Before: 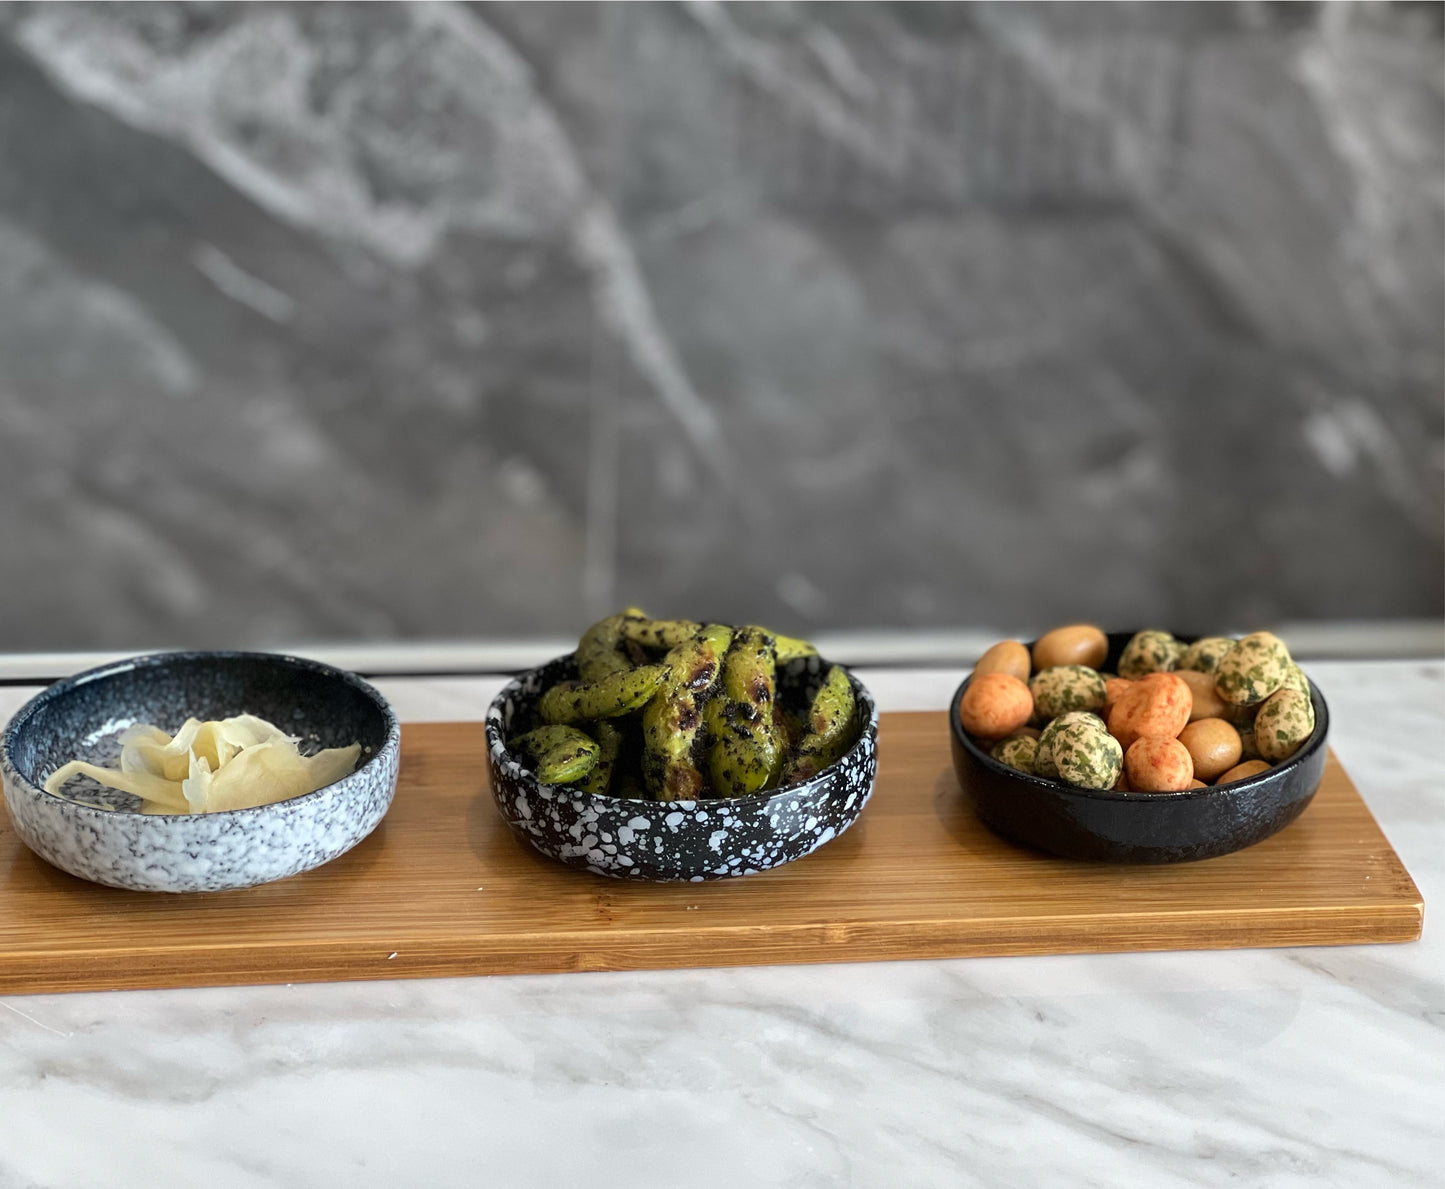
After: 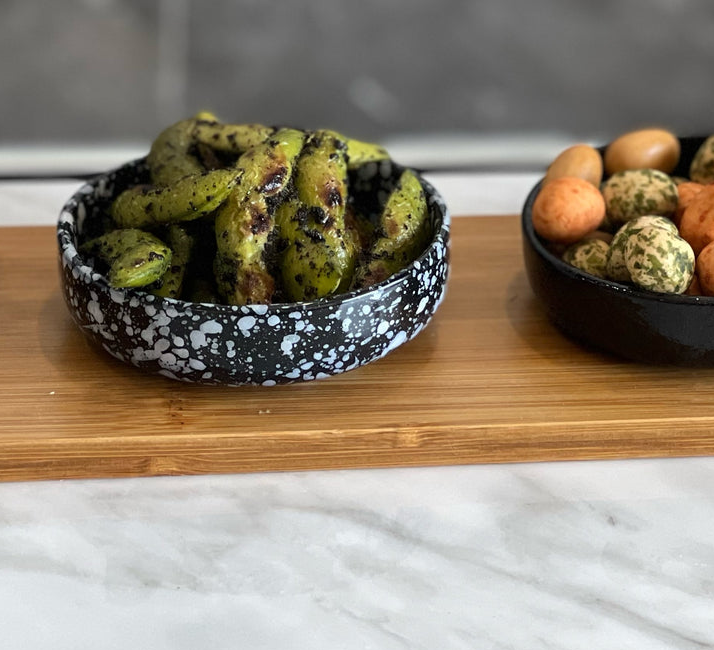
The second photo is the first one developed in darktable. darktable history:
white balance: red 1, blue 1
crop: left 29.672%, top 41.786%, right 20.851%, bottom 3.487%
